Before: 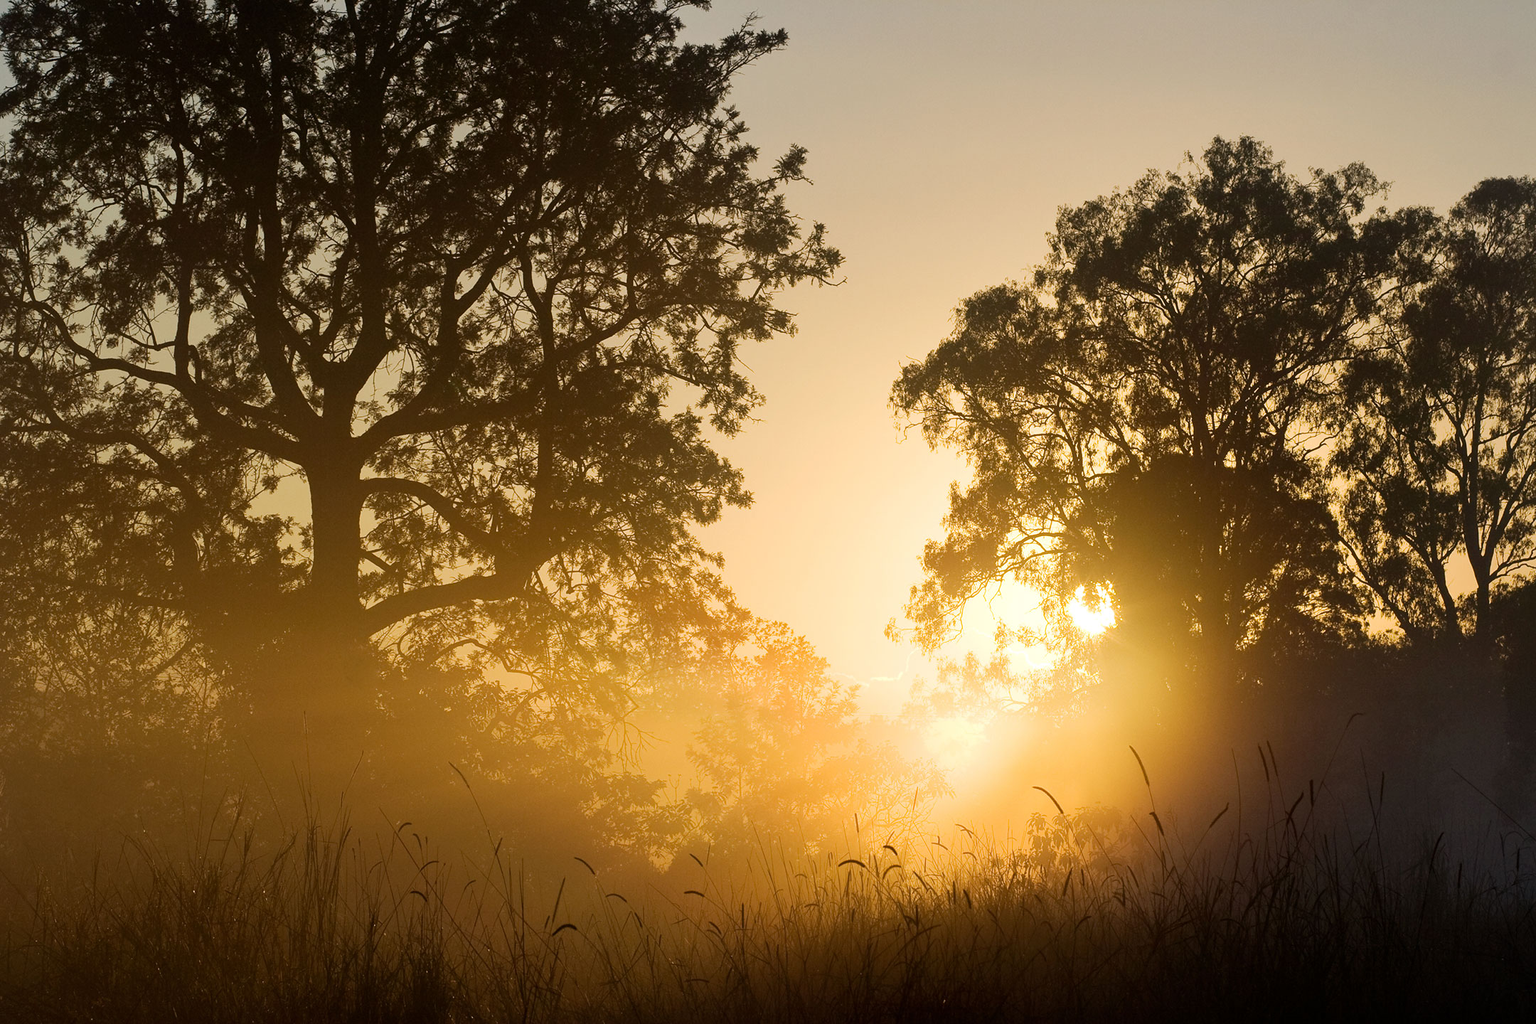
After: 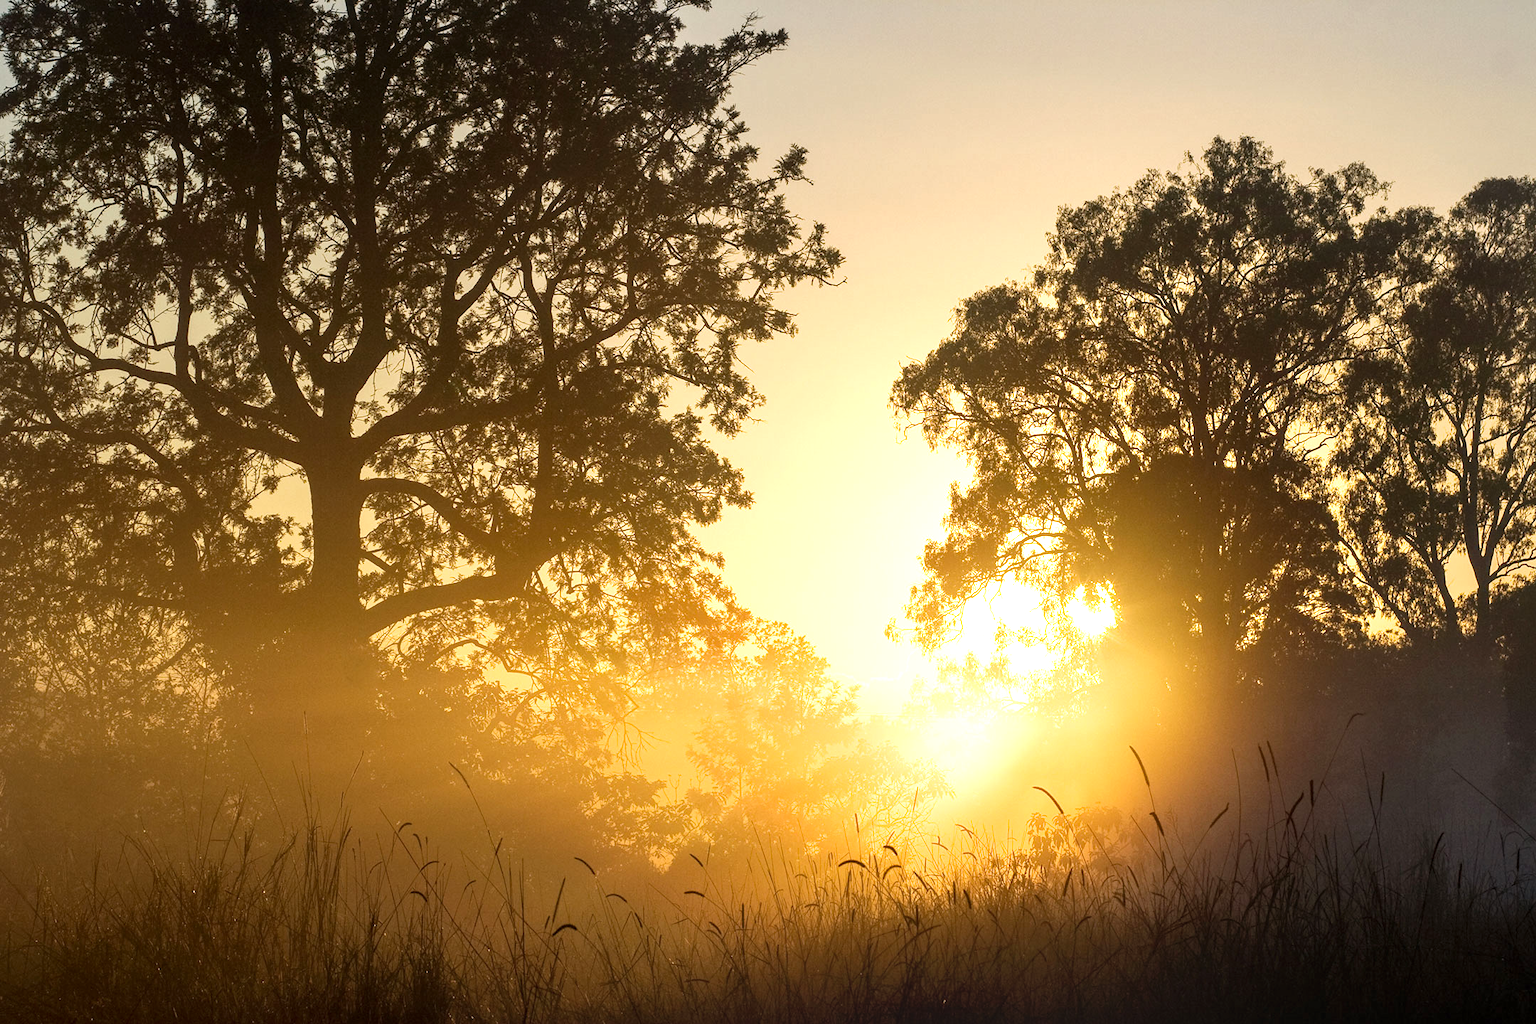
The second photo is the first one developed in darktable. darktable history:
local contrast: on, module defaults
exposure: exposure 0.602 EV, compensate exposure bias true, compensate highlight preservation false
